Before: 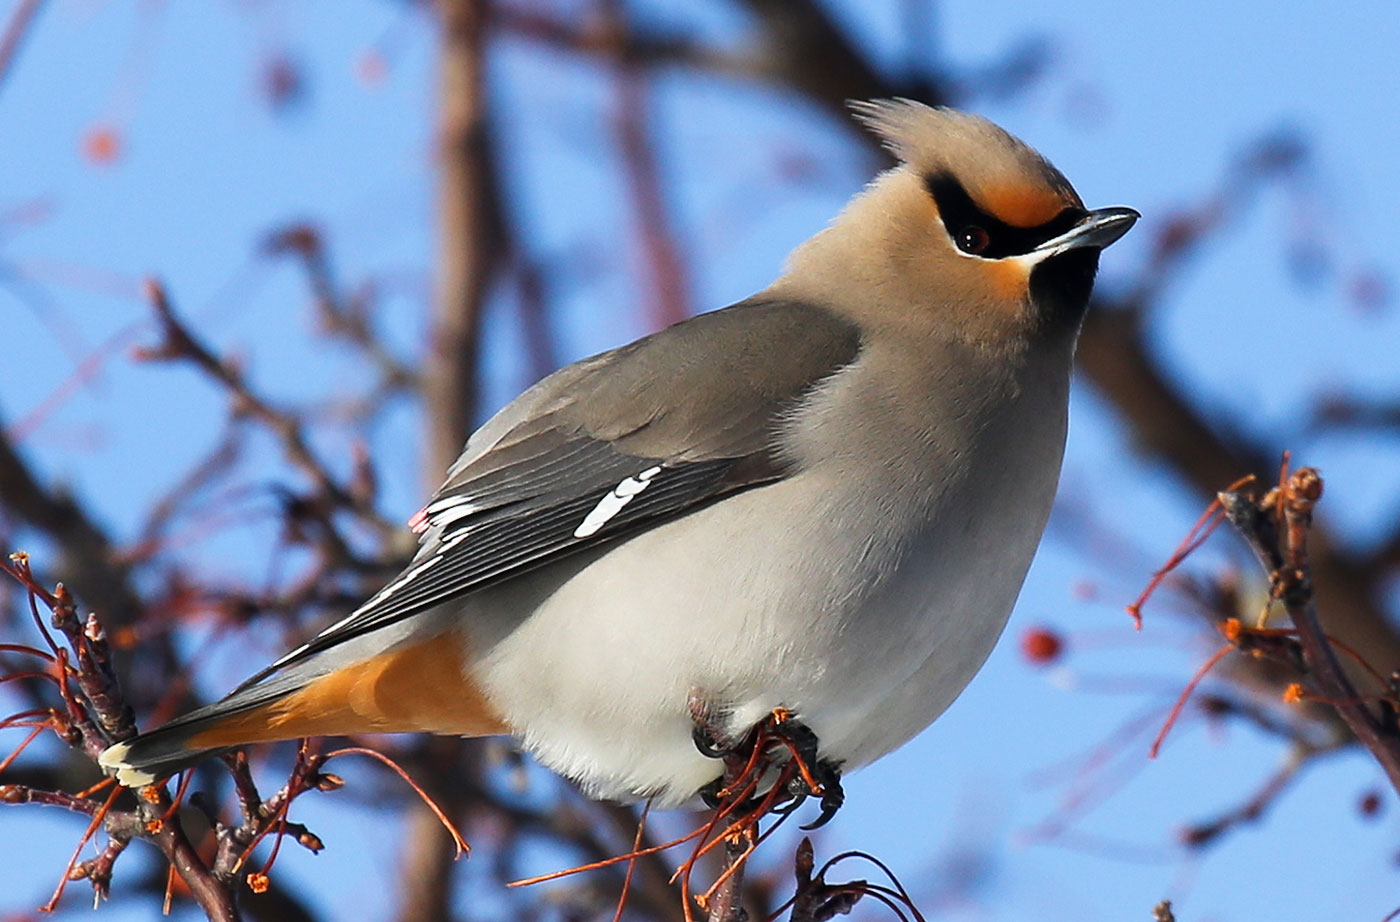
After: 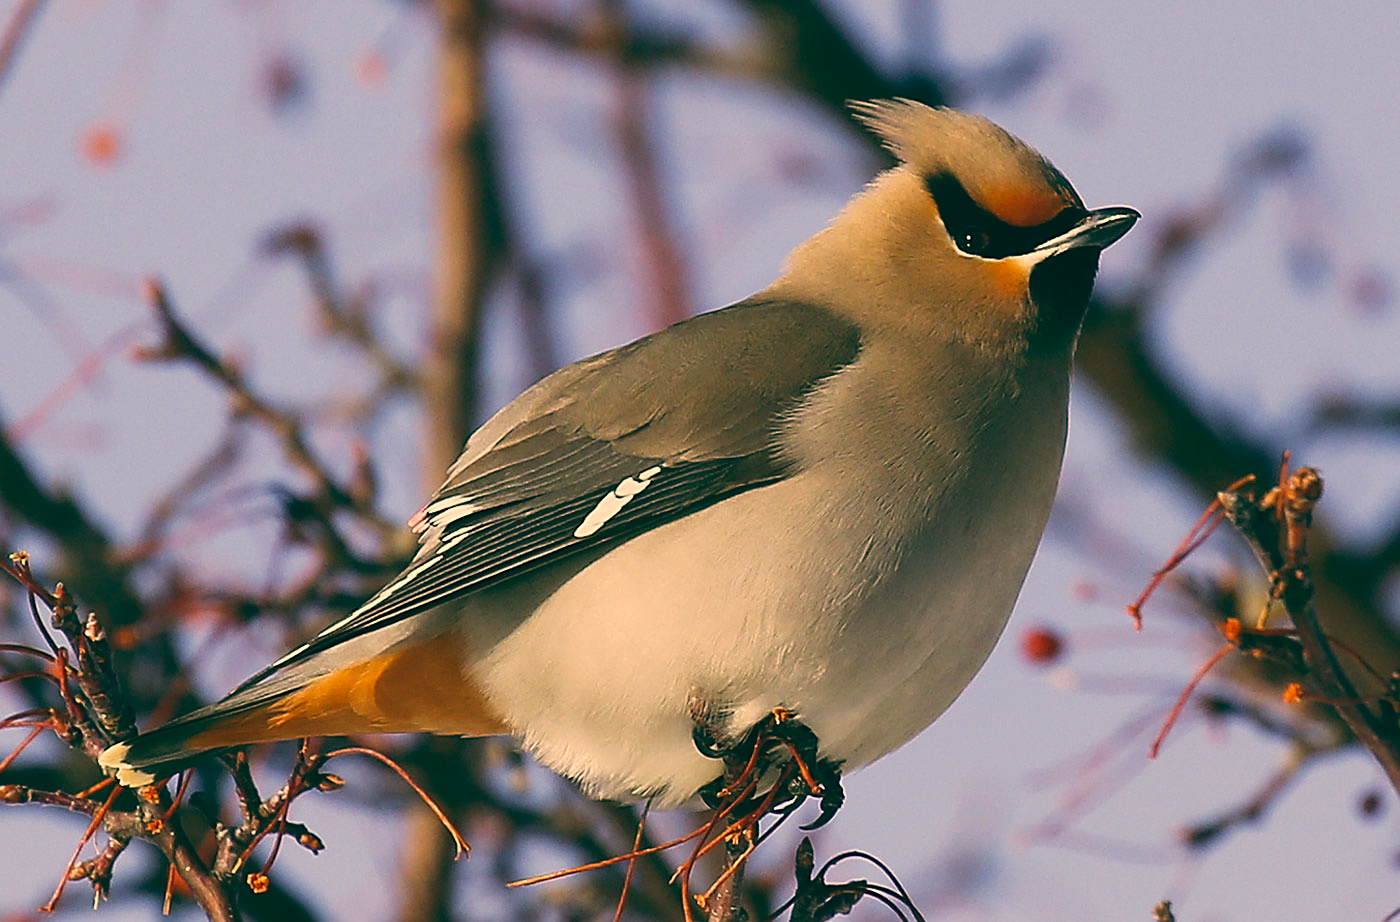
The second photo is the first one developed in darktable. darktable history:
sharpen: on, module defaults
color balance: lift [1.005, 0.99, 1.007, 1.01], gamma [1, 1.034, 1.032, 0.966], gain [0.873, 1.055, 1.067, 0.933]
color correction: highlights a* 21.16, highlights b* 19.61
